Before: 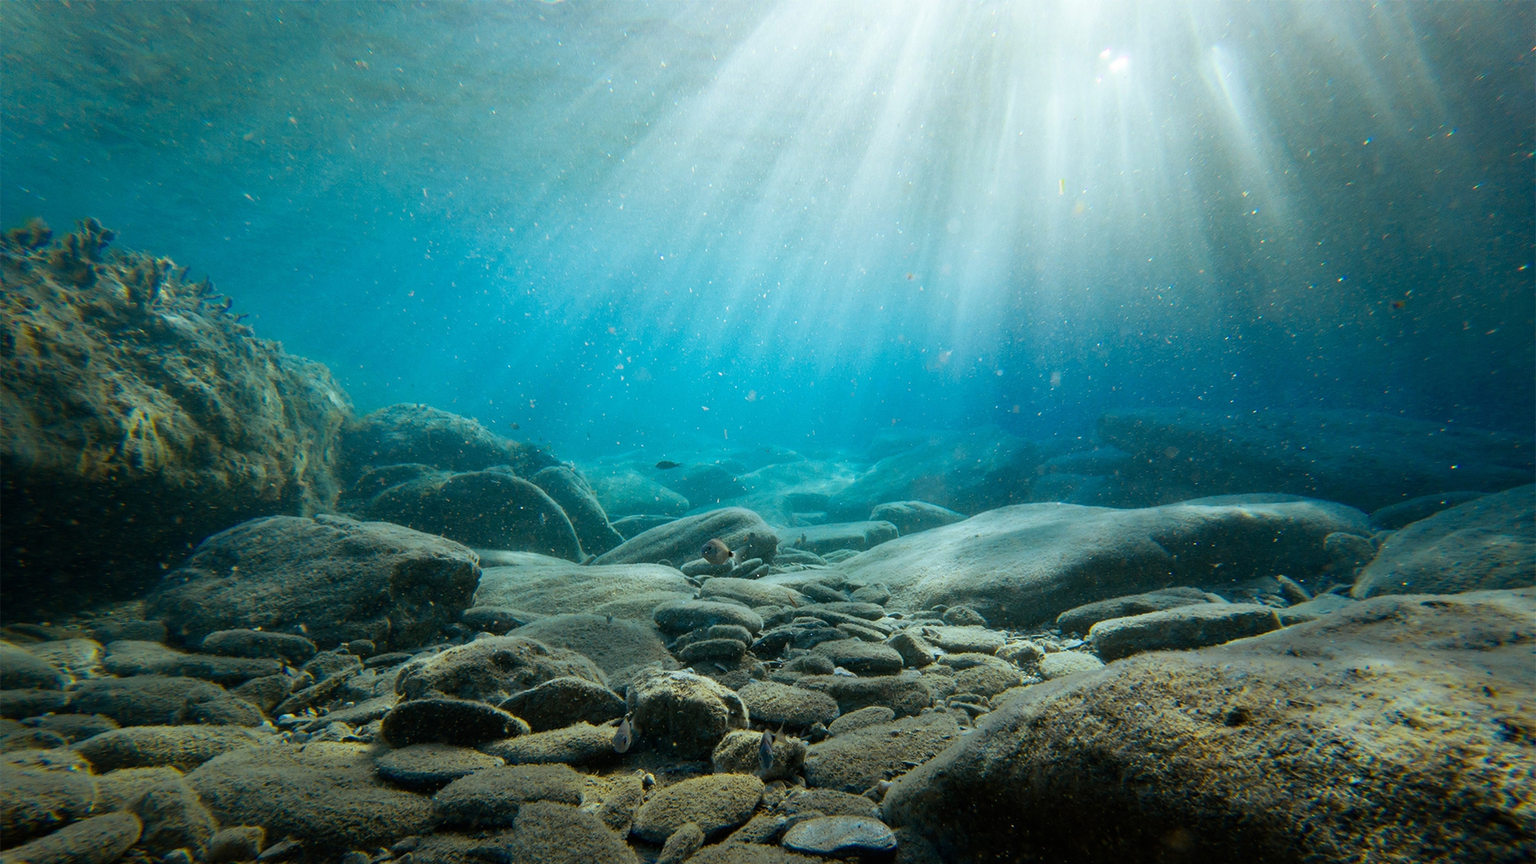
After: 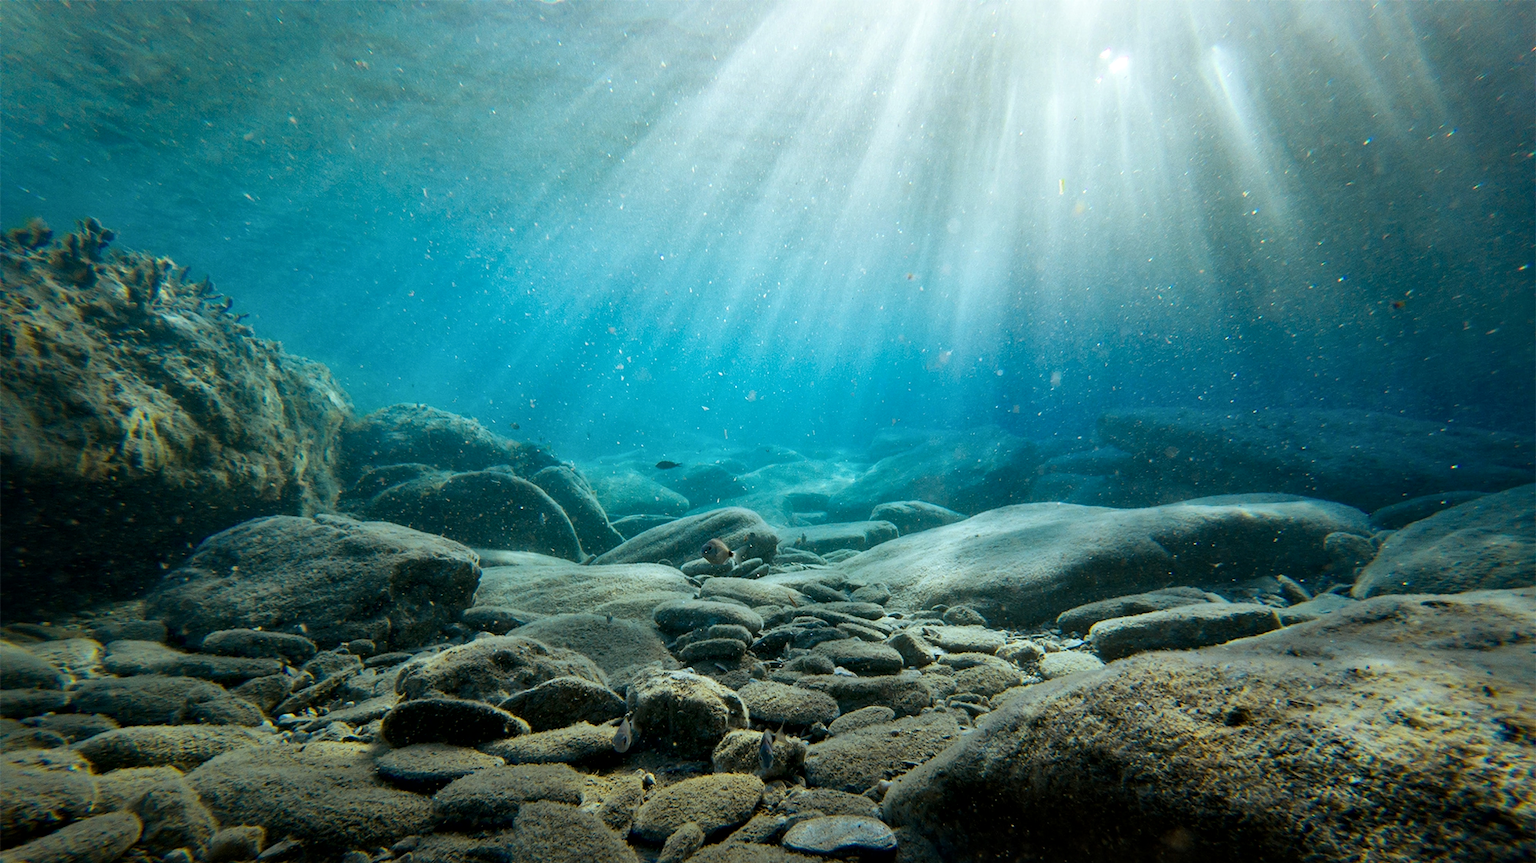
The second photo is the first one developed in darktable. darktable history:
local contrast: mode bilateral grid, contrast 21, coarseness 49, detail 141%, midtone range 0.2
